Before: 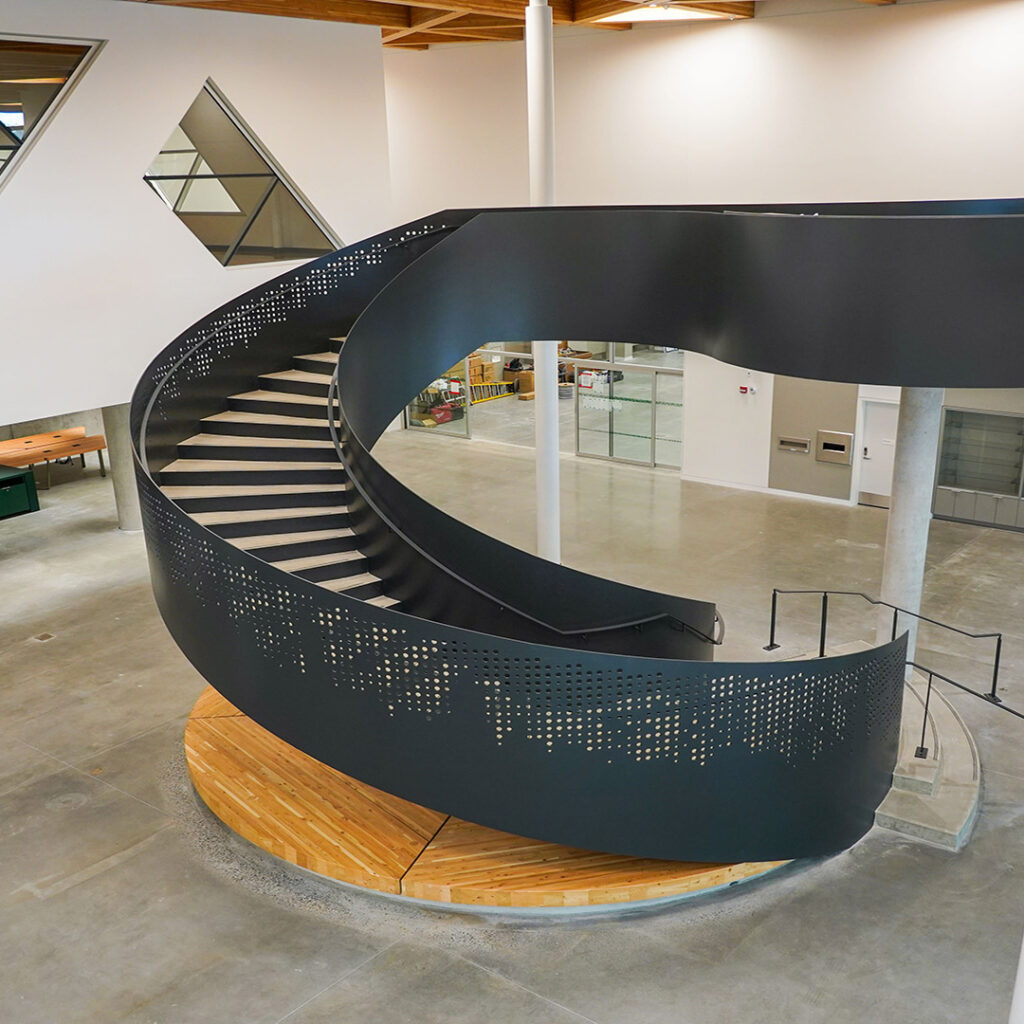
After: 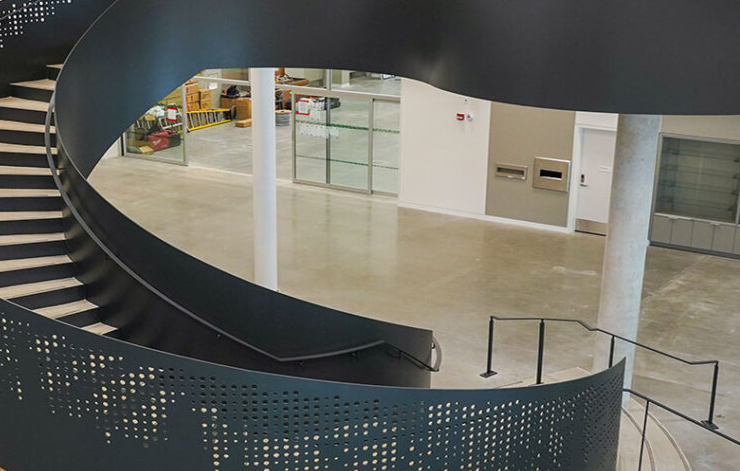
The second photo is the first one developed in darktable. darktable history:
crop and rotate: left 27.715%, top 26.668%, bottom 27.284%
